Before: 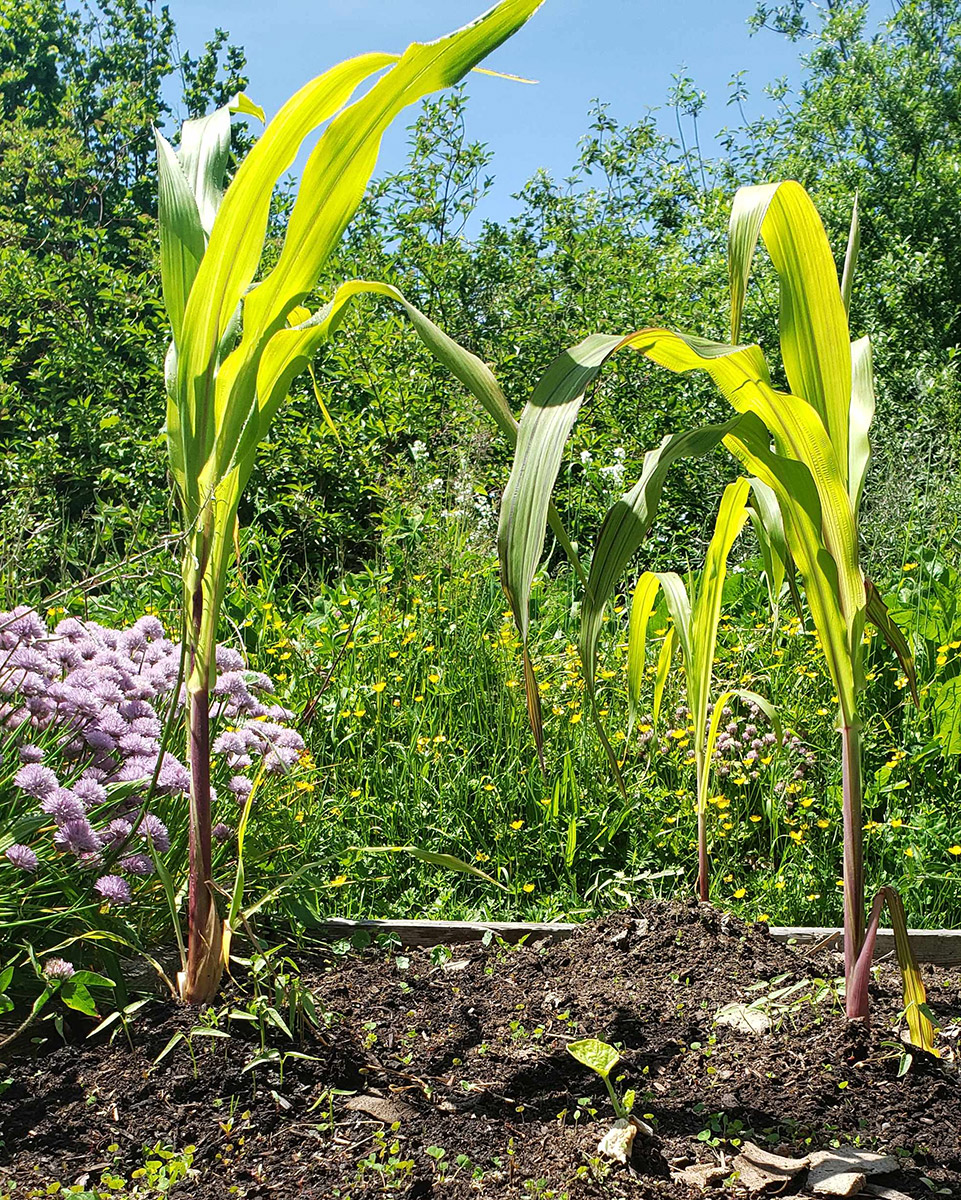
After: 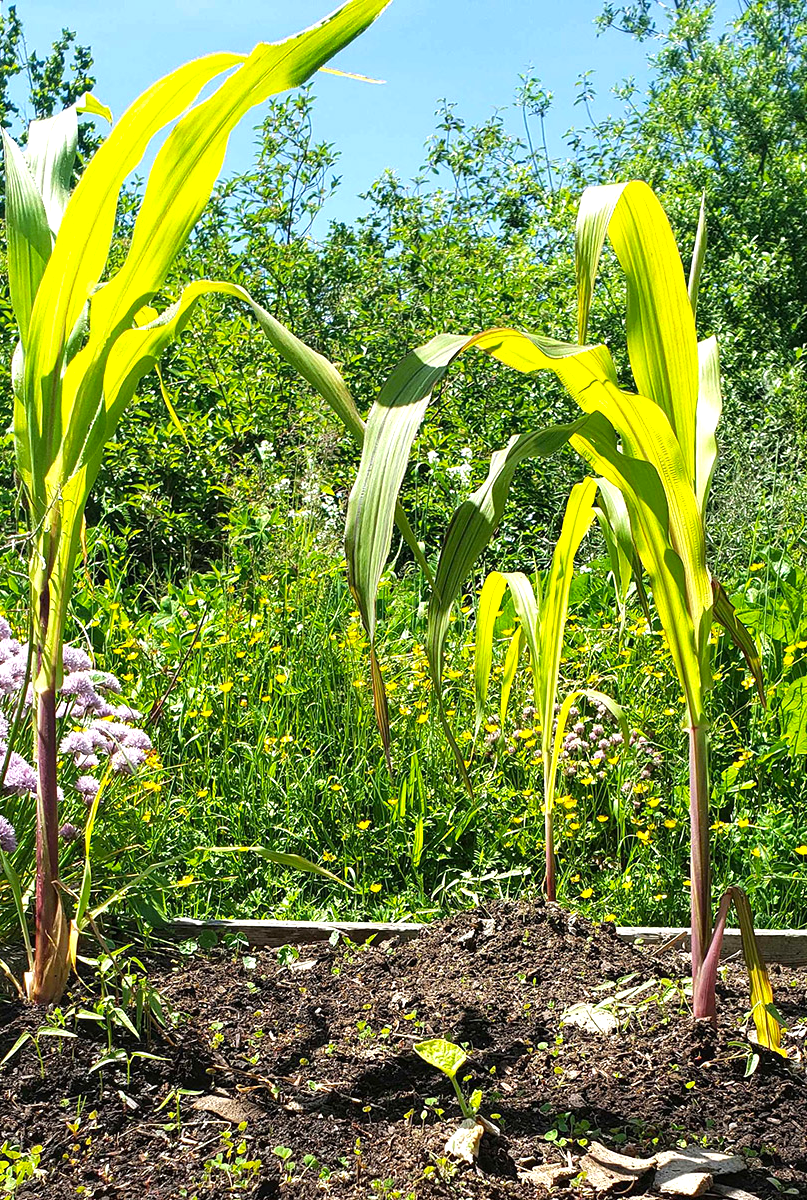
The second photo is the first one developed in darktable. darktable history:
color balance rgb: perceptual saturation grading › global saturation 0.288%, perceptual brilliance grading › global brilliance 12.026%, global vibrance 20%
crop: left 15.965%
